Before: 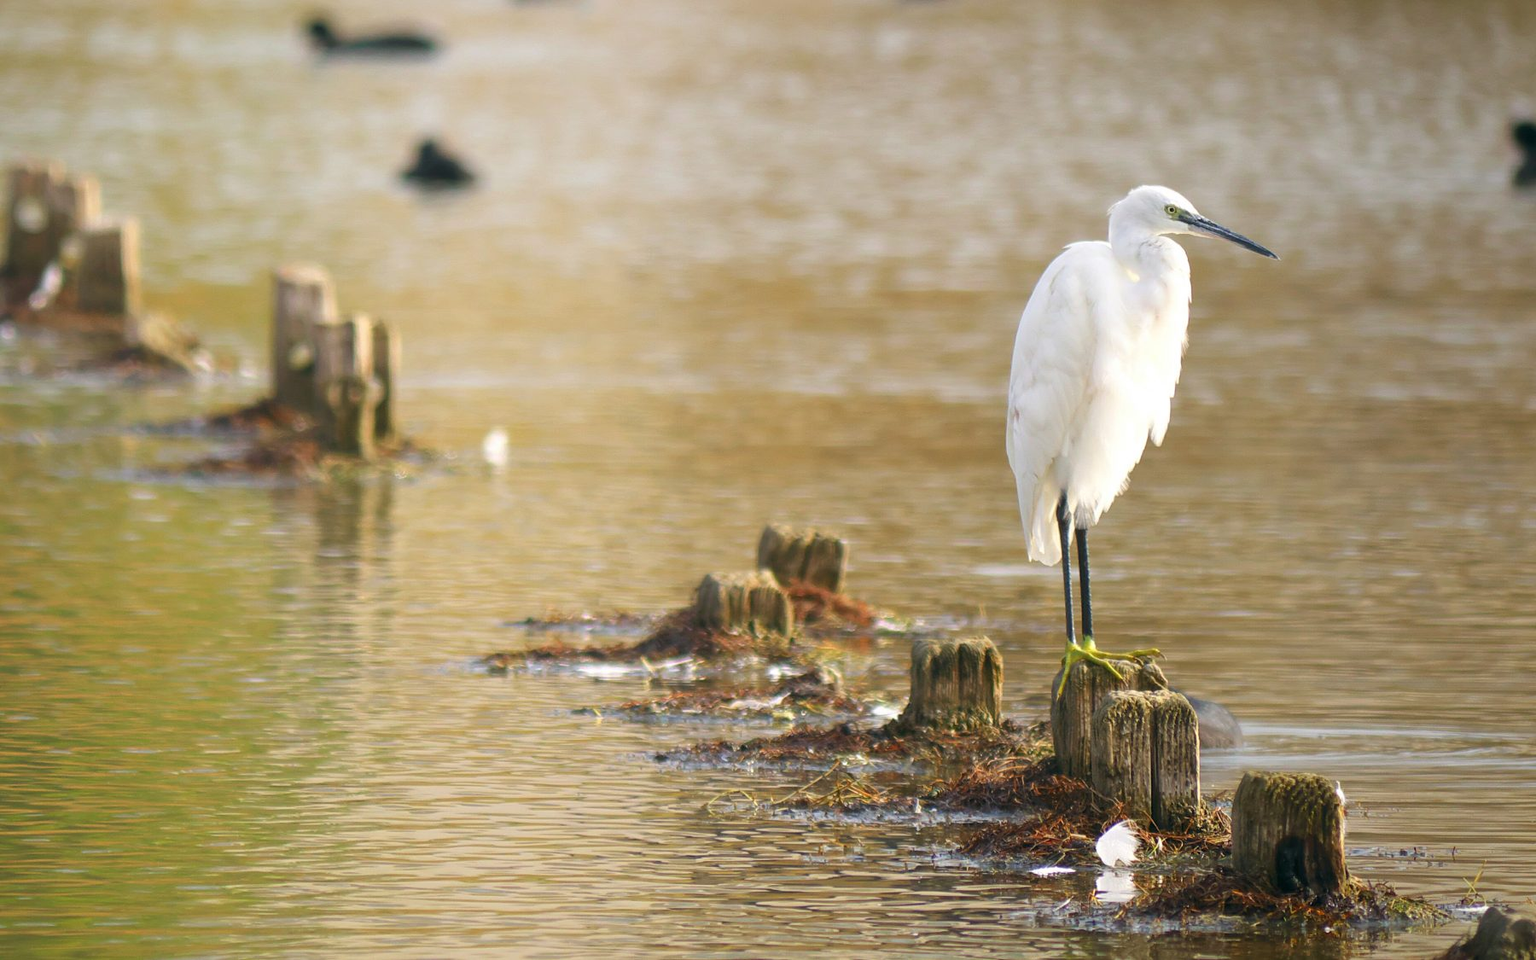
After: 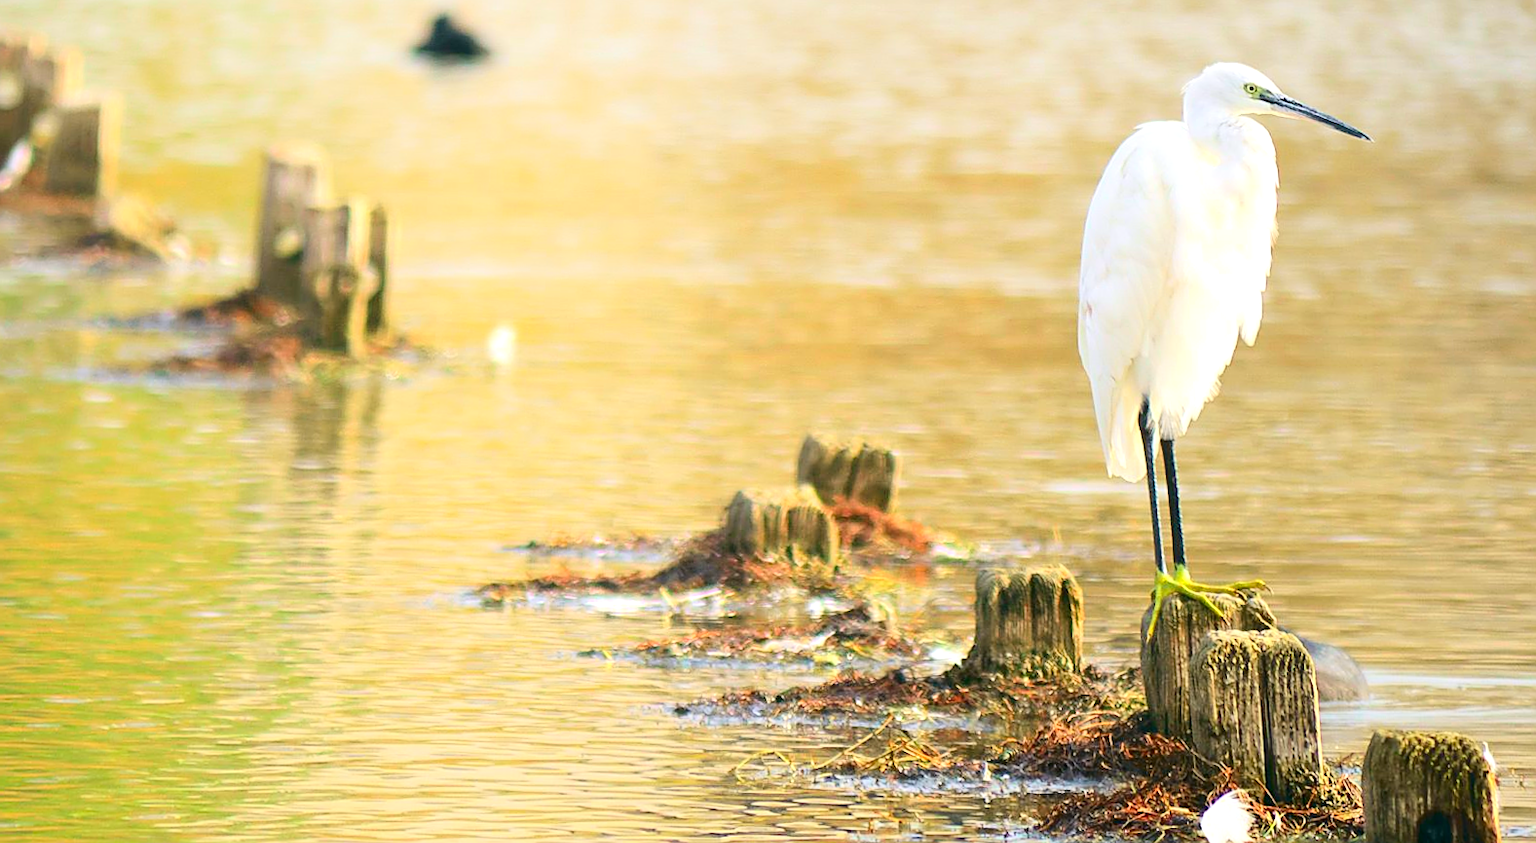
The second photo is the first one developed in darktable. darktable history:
rotate and perspective: rotation 0.215°, lens shift (vertical) -0.139, crop left 0.069, crop right 0.939, crop top 0.002, crop bottom 0.996
crop and rotate: angle 0.03°, top 11.643%, right 5.651%, bottom 11.189%
tone curve: curves: ch0 [(0, 0) (0.042, 0.023) (0.157, 0.114) (0.302, 0.308) (0.44, 0.507) (0.607, 0.705) (0.824, 0.882) (1, 0.965)]; ch1 [(0, 0) (0.339, 0.334) (0.445, 0.419) (0.476, 0.454) (0.503, 0.501) (0.517, 0.513) (0.551, 0.567) (0.622, 0.662) (0.706, 0.741) (1, 1)]; ch2 [(0, 0) (0.327, 0.318) (0.417, 0.426) (0.46, 0.453) (0.502, 0.5) (0.514, 0.524) (0.547, 0.572) (0.615, 0.656) (0.717, 0.778) (1, 1)], color space Lab, independent channels, preserve colors none
sharpen: on, module defaults
exposure: exposure 0.6 EV, compensate highlight preservation false
